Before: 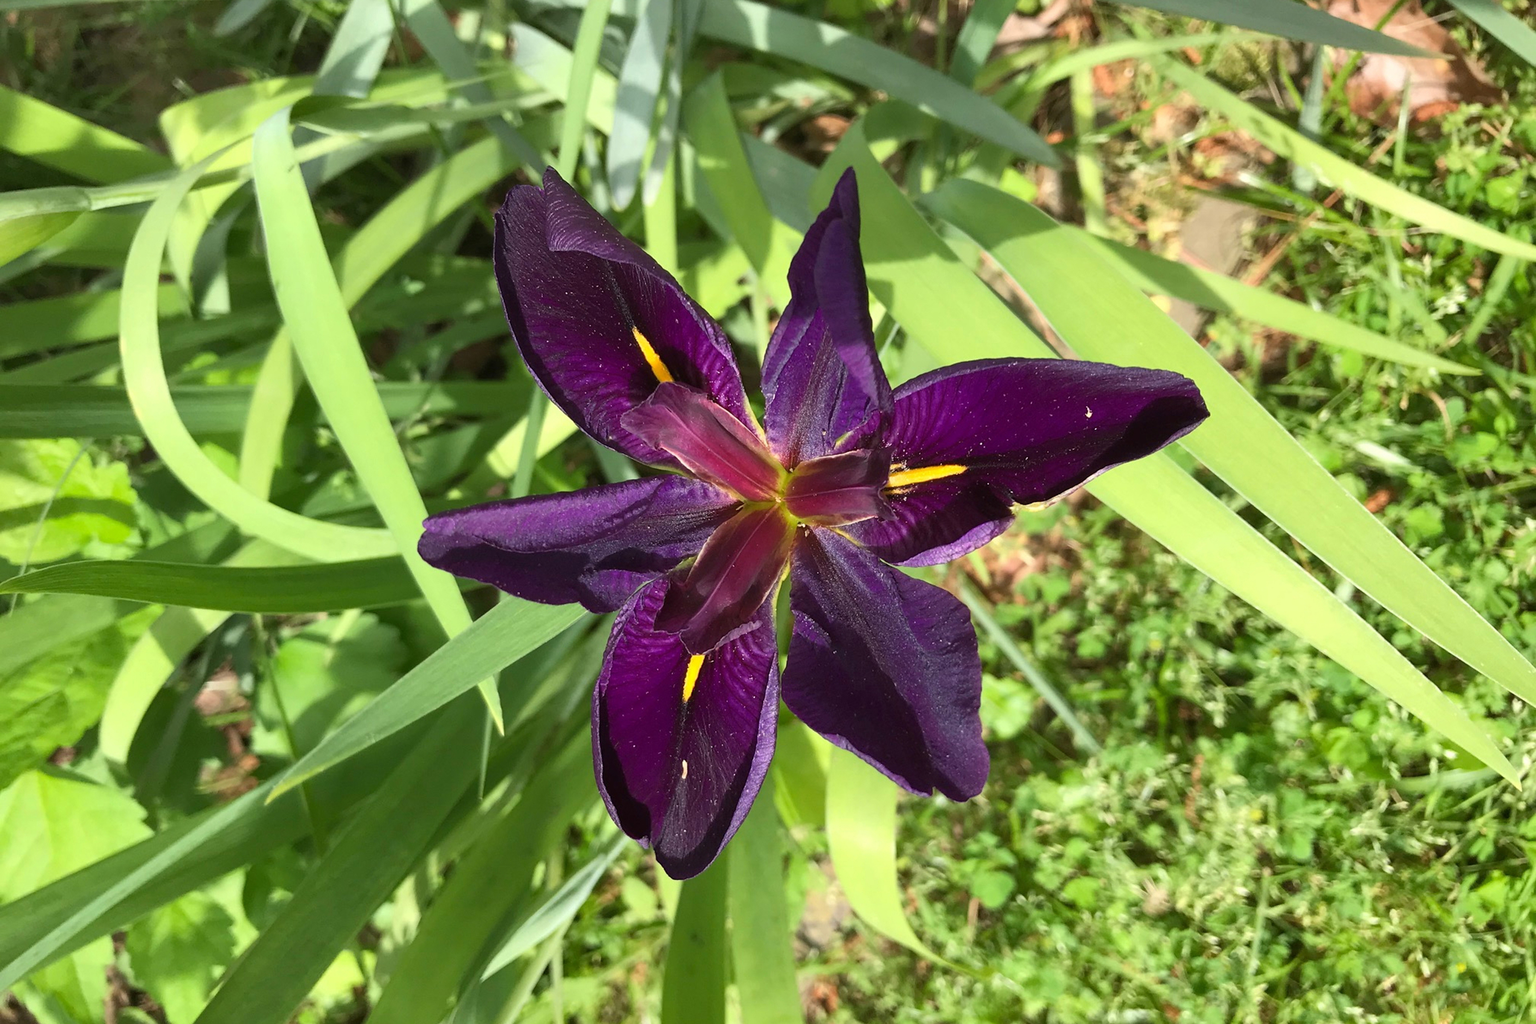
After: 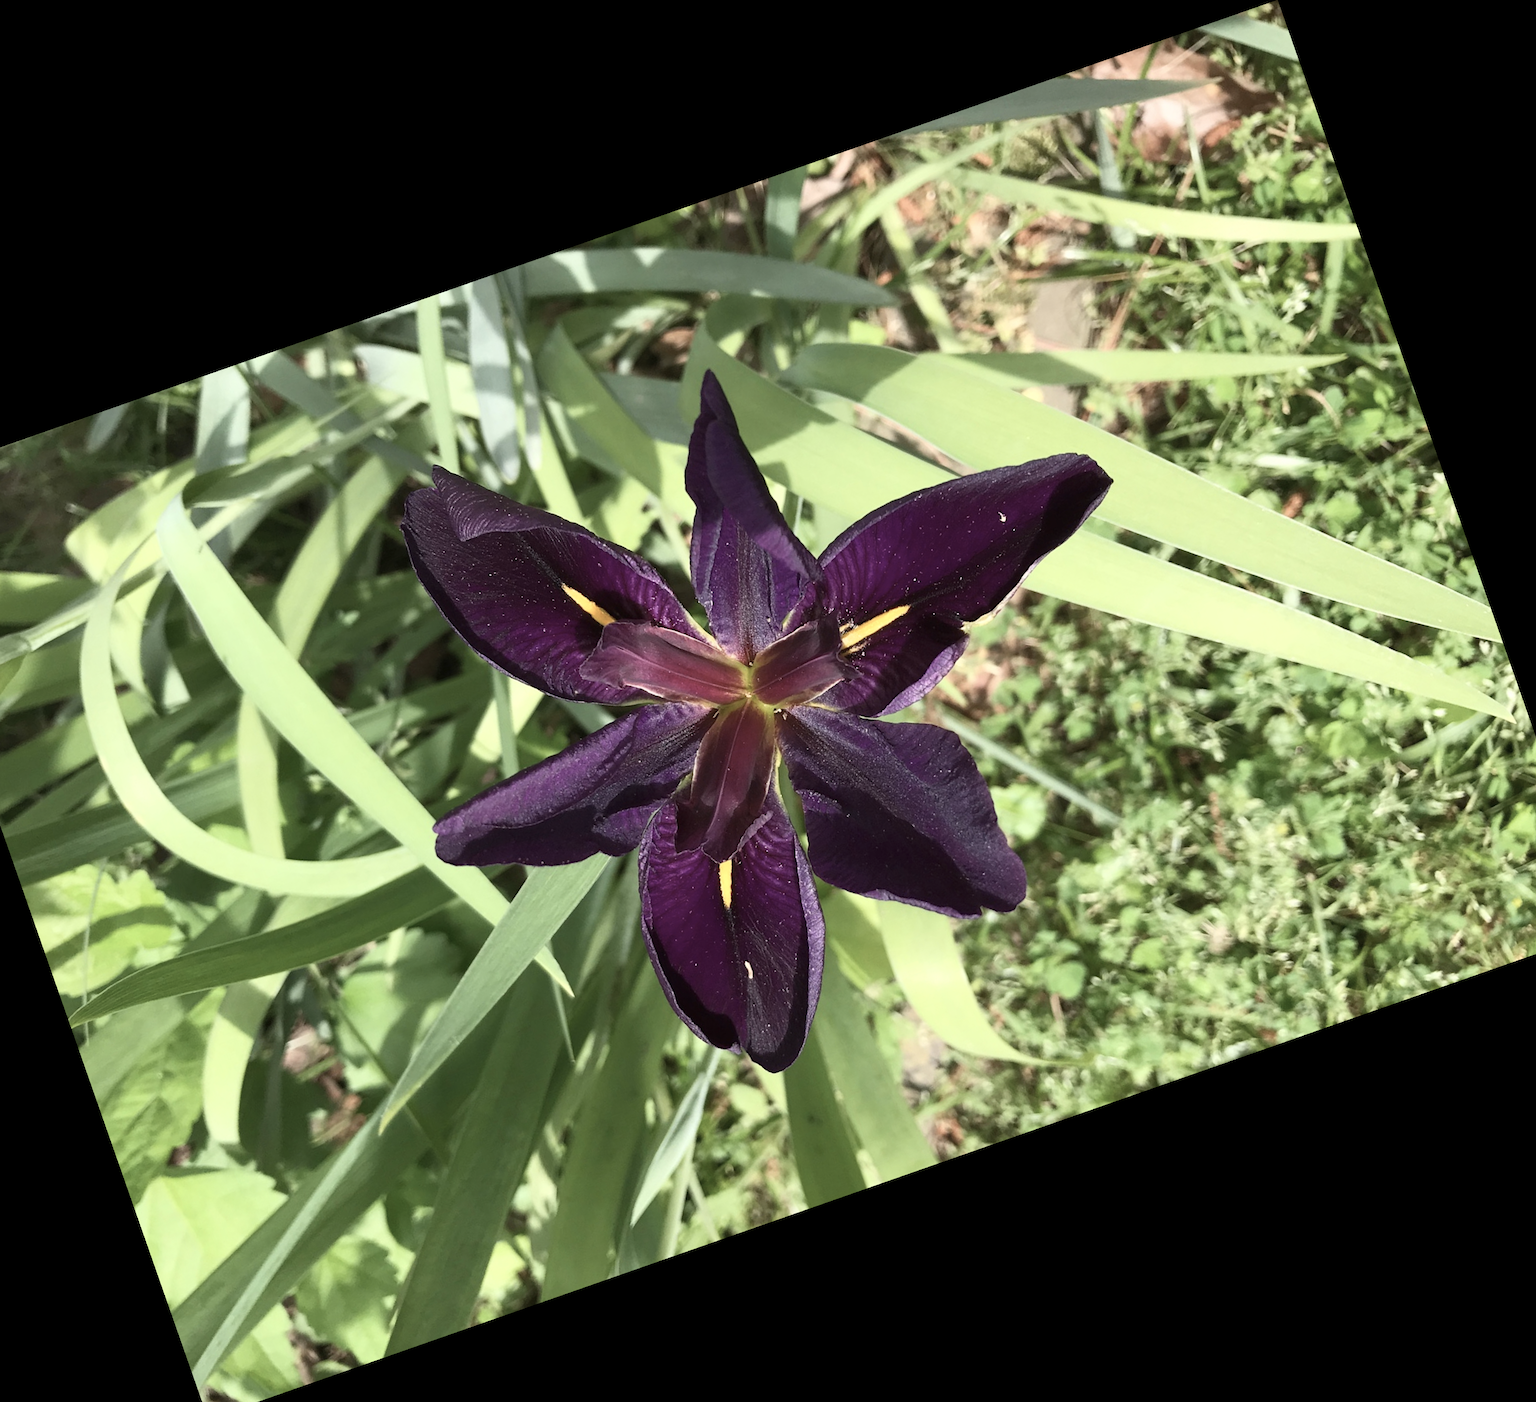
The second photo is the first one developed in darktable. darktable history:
shadows and highlights: shadows 1.85, highlights 39.35
contrast brightness saturation: contrast 0.1, saturation -0.373
crop and rotate: angle 19.31°, left 6.834%, right 3.888%, bottom 1.16%
